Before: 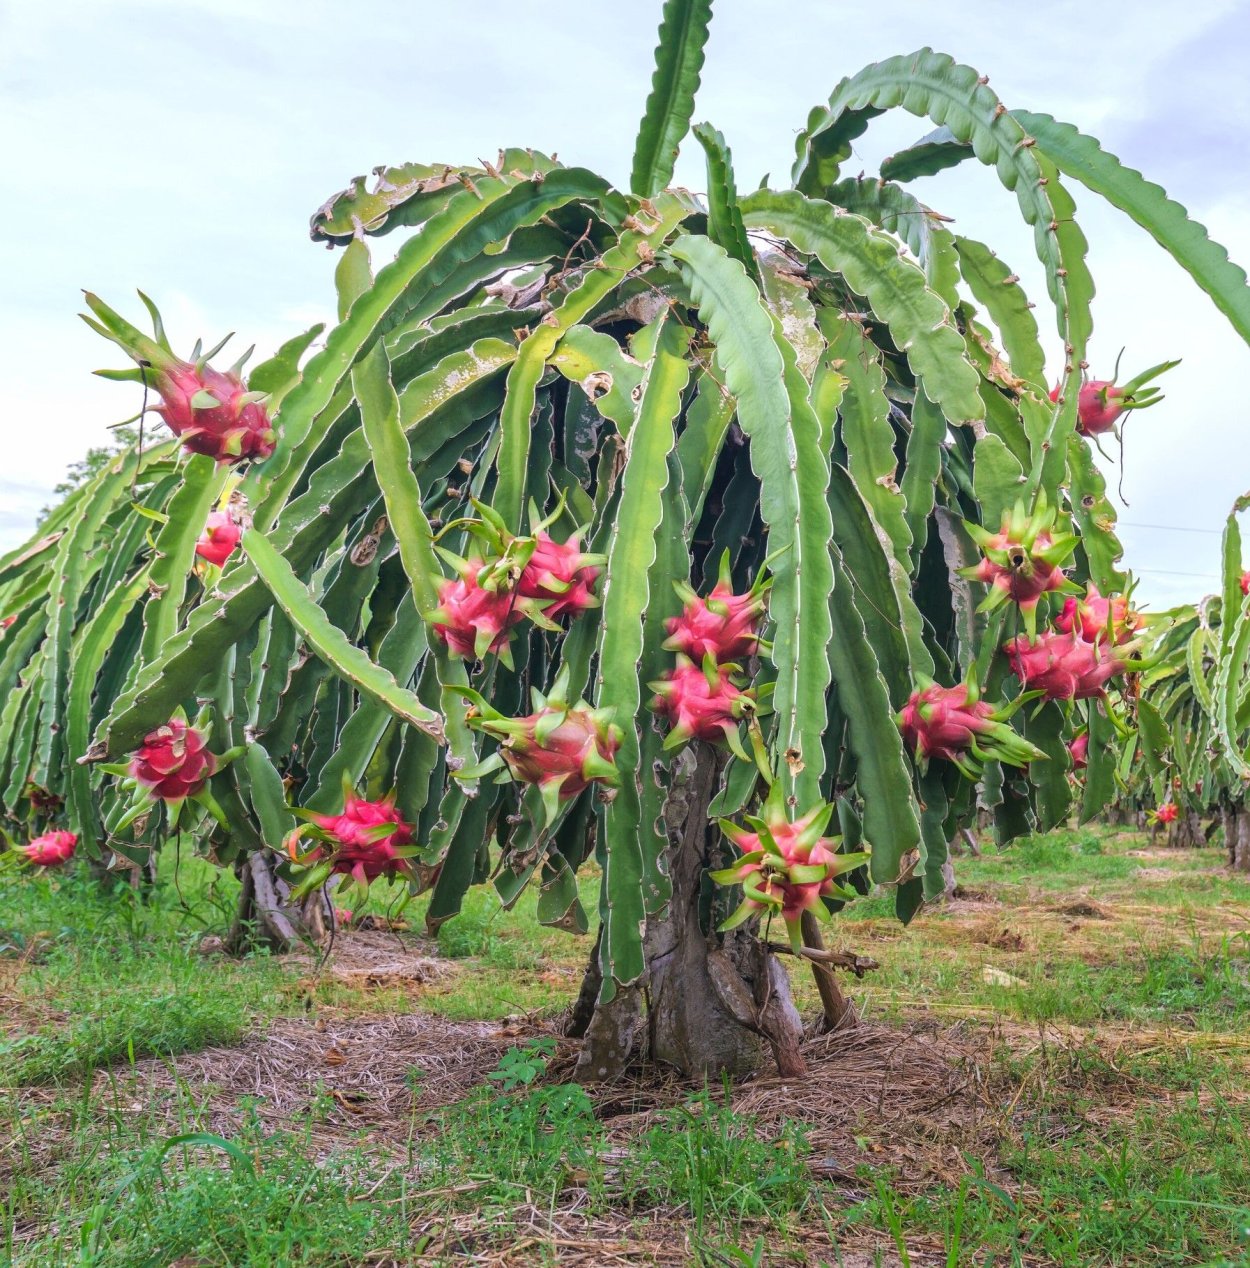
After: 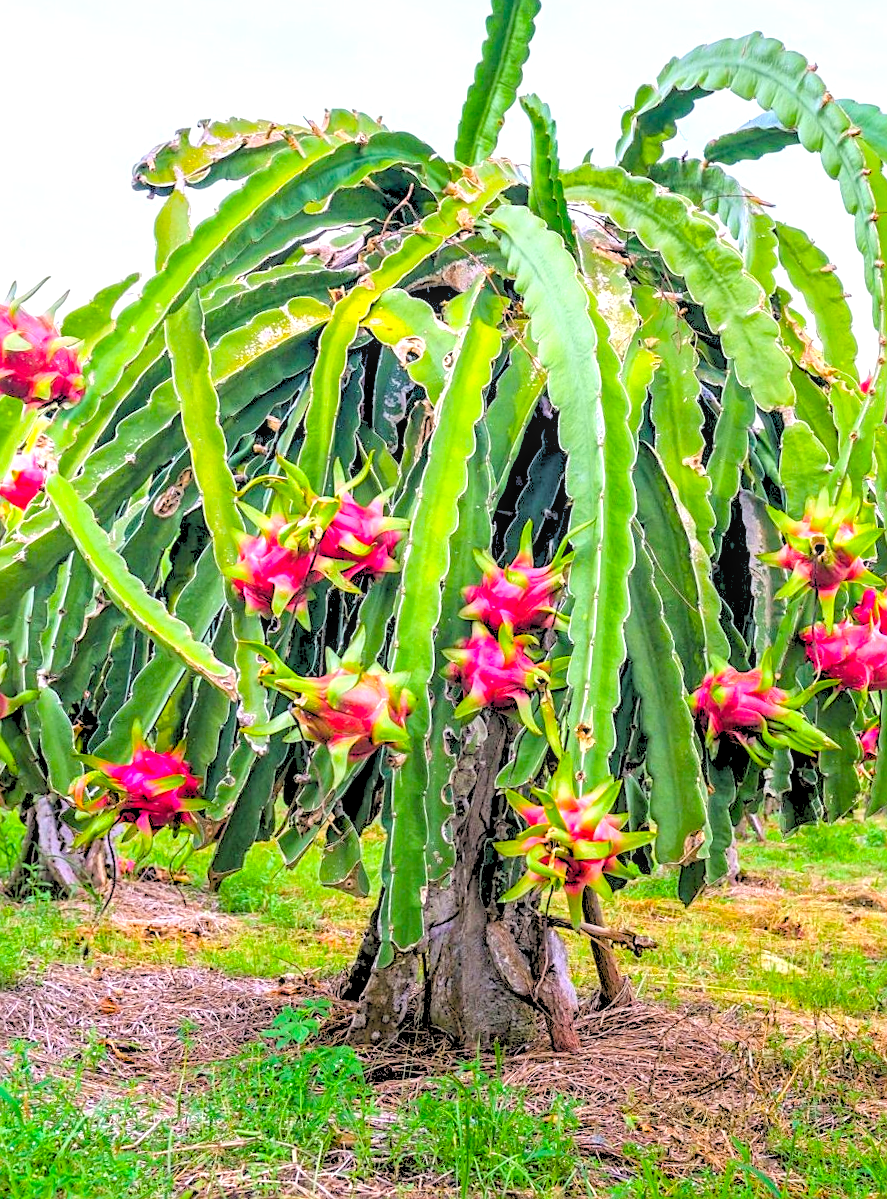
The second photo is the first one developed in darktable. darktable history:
rgb levels: levels [[0.027, 0.429, 0.996], [0, 0.5, 1], [0, 0.5, 1]]
shadows and highlights: shadows 43.06, highlights 6.94
sharpen: on, module defaults
local contrast: on, module defaults
exposure: black level correction 0, exposure 0.5 EV, compensate highlight preservation false
crop and rotate: angle -3.27°, left 14.277%, top 0.028%, right 10.766%, bottom 0.028%
color balance rgb: linear chroma grading › global chroma 15%, perceptual saturation grading › global saturation 30%
